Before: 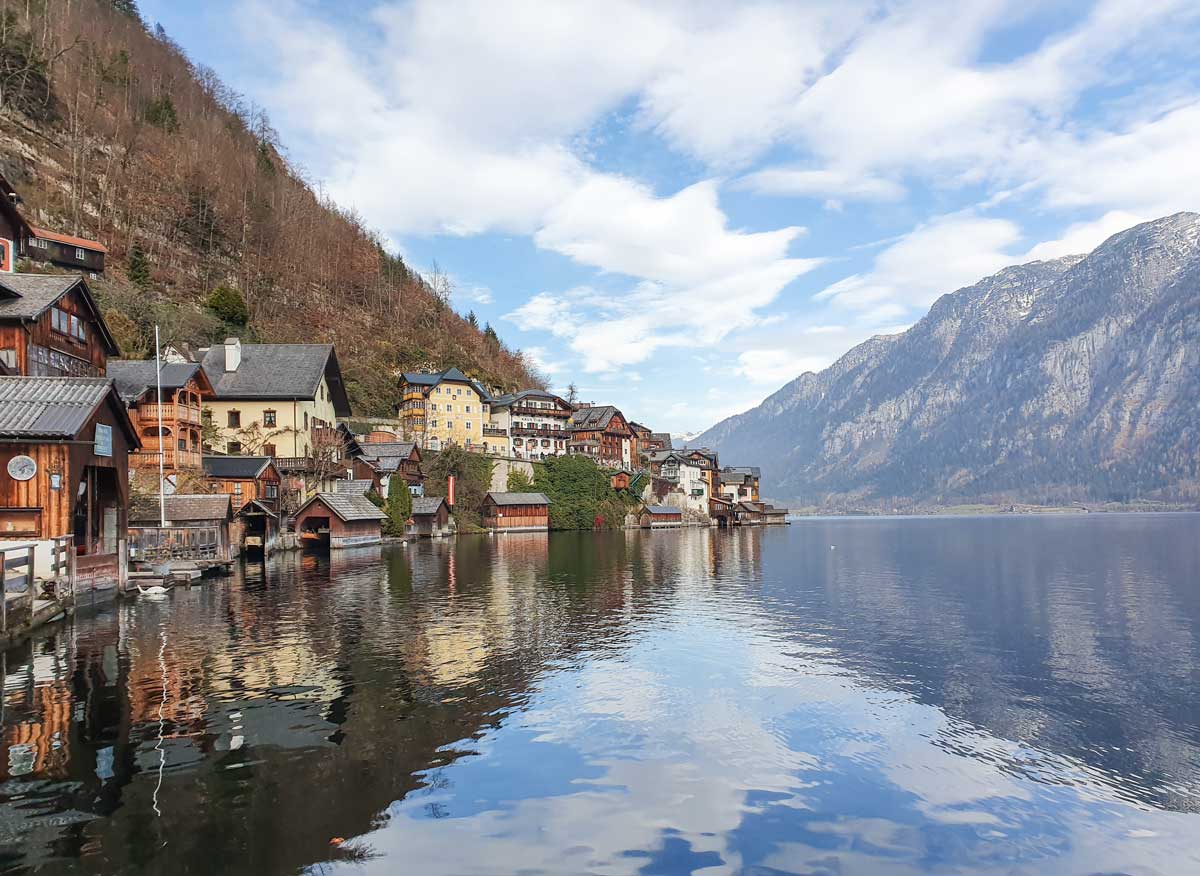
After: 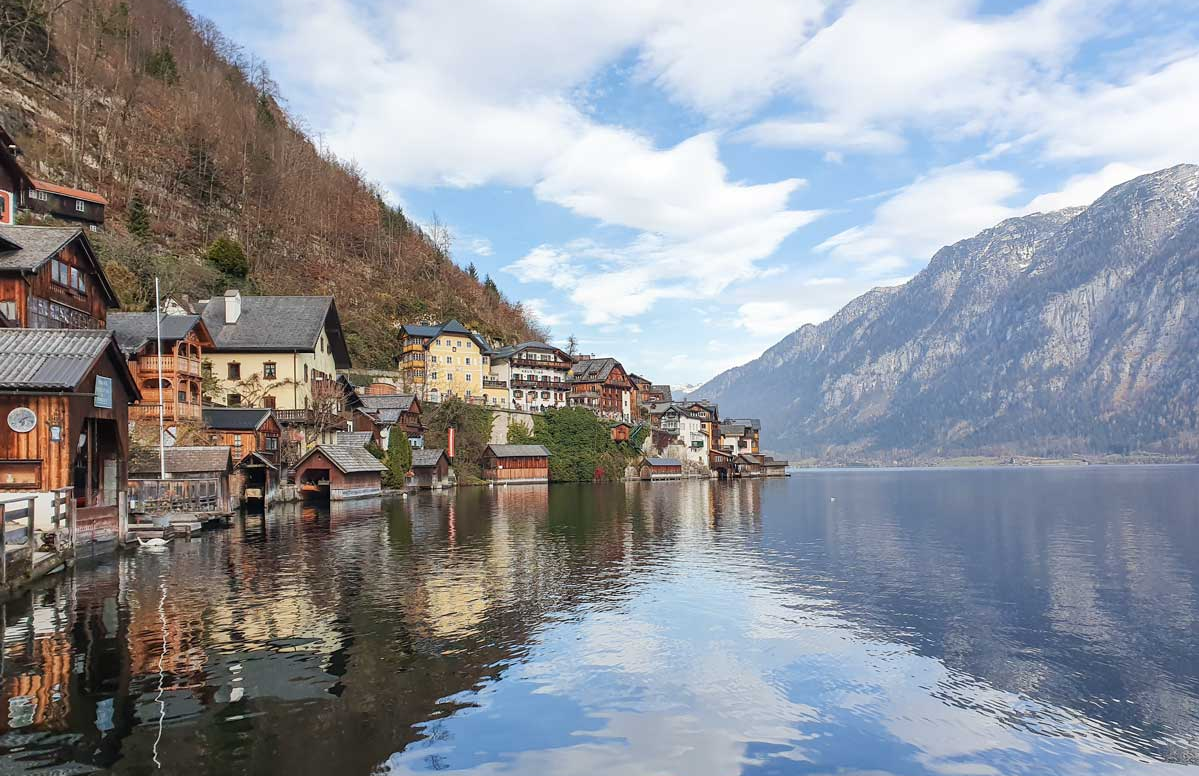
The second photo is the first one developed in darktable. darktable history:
crop and rotate: top 5.554%, bottom 5.816%
